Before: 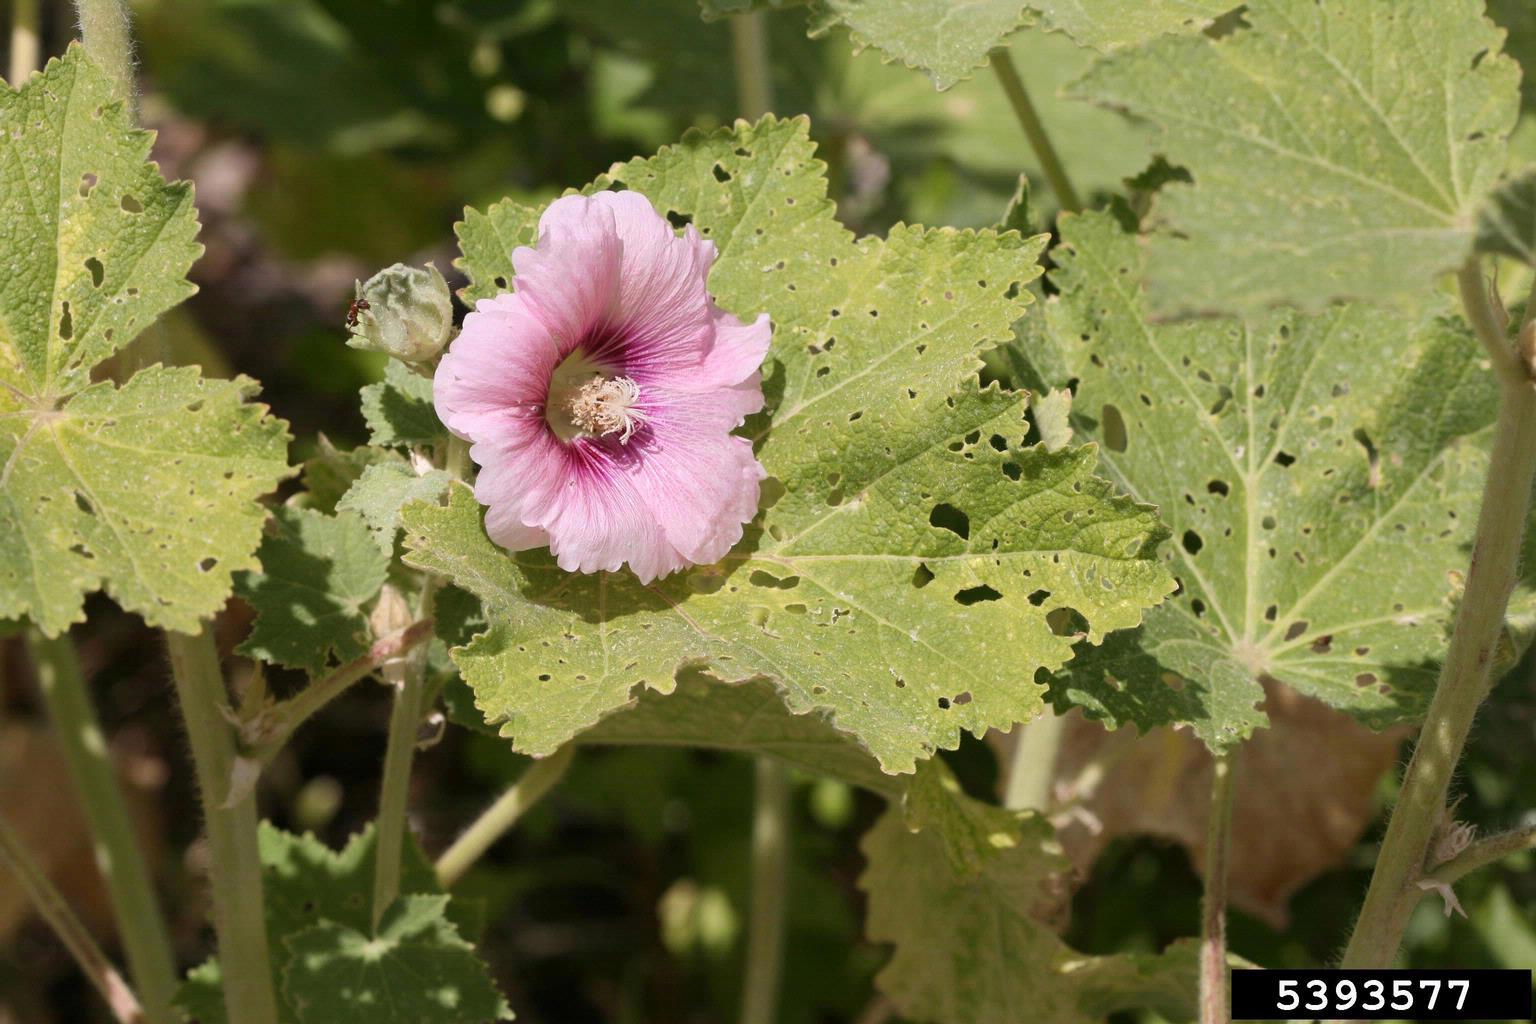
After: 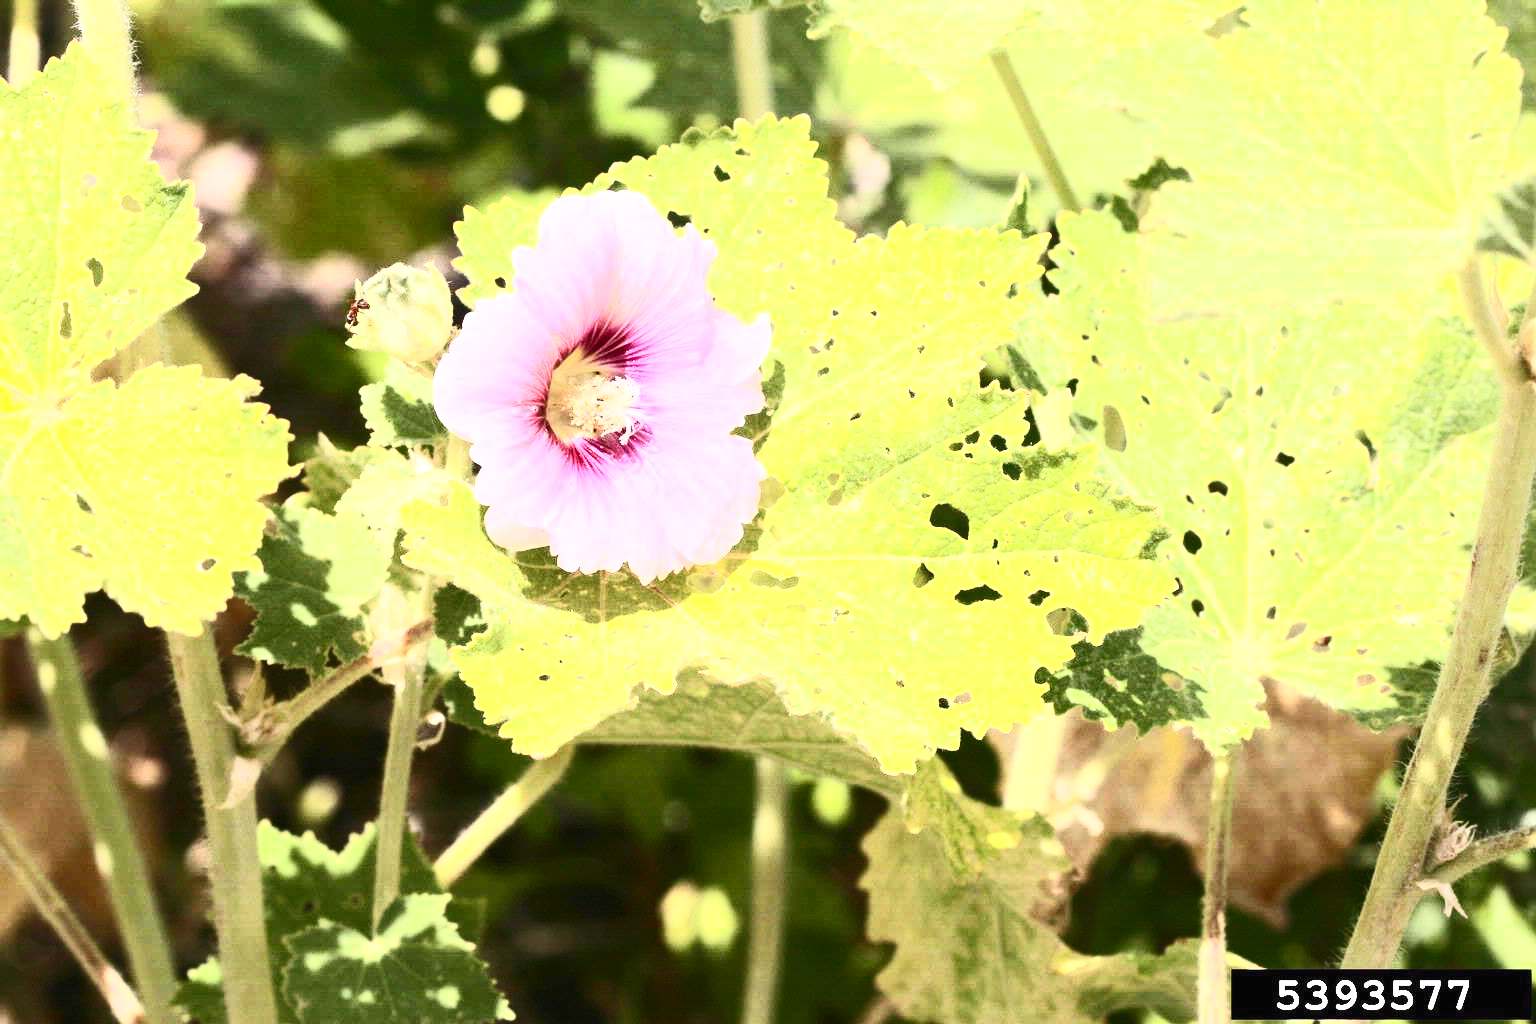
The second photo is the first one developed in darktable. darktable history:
exposure: black level correction 0, exposure 1.199 EV, compensate highlight preservation false
contrast brightness saturation: contrast 0.609, brightness 0.339, saturation 0.14
